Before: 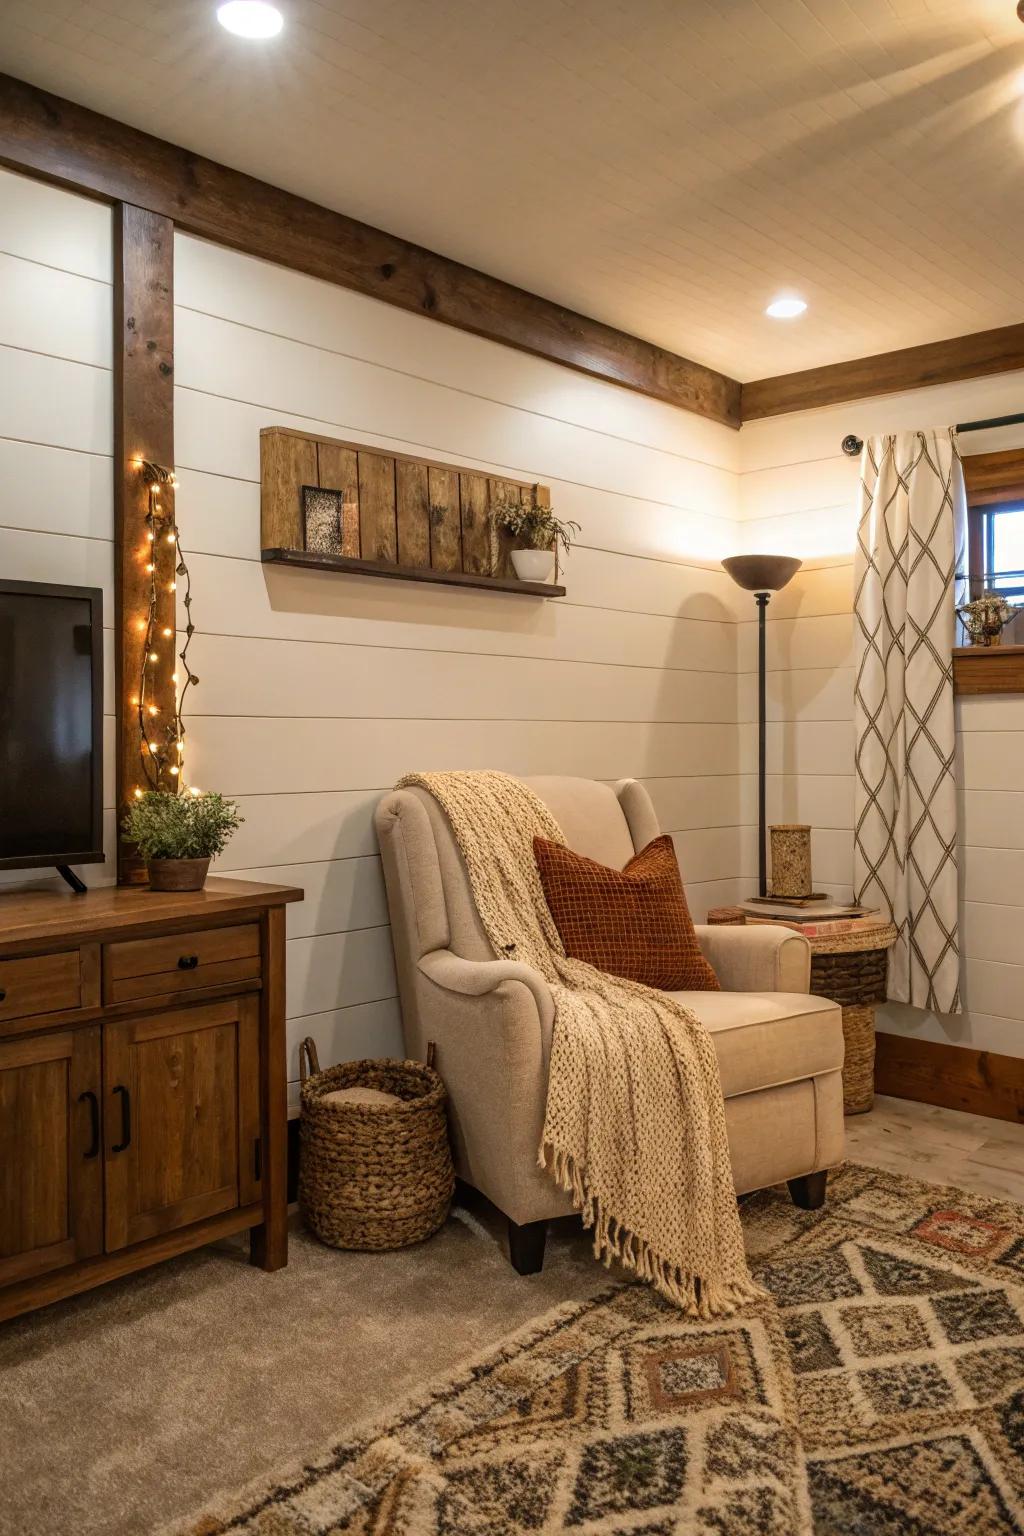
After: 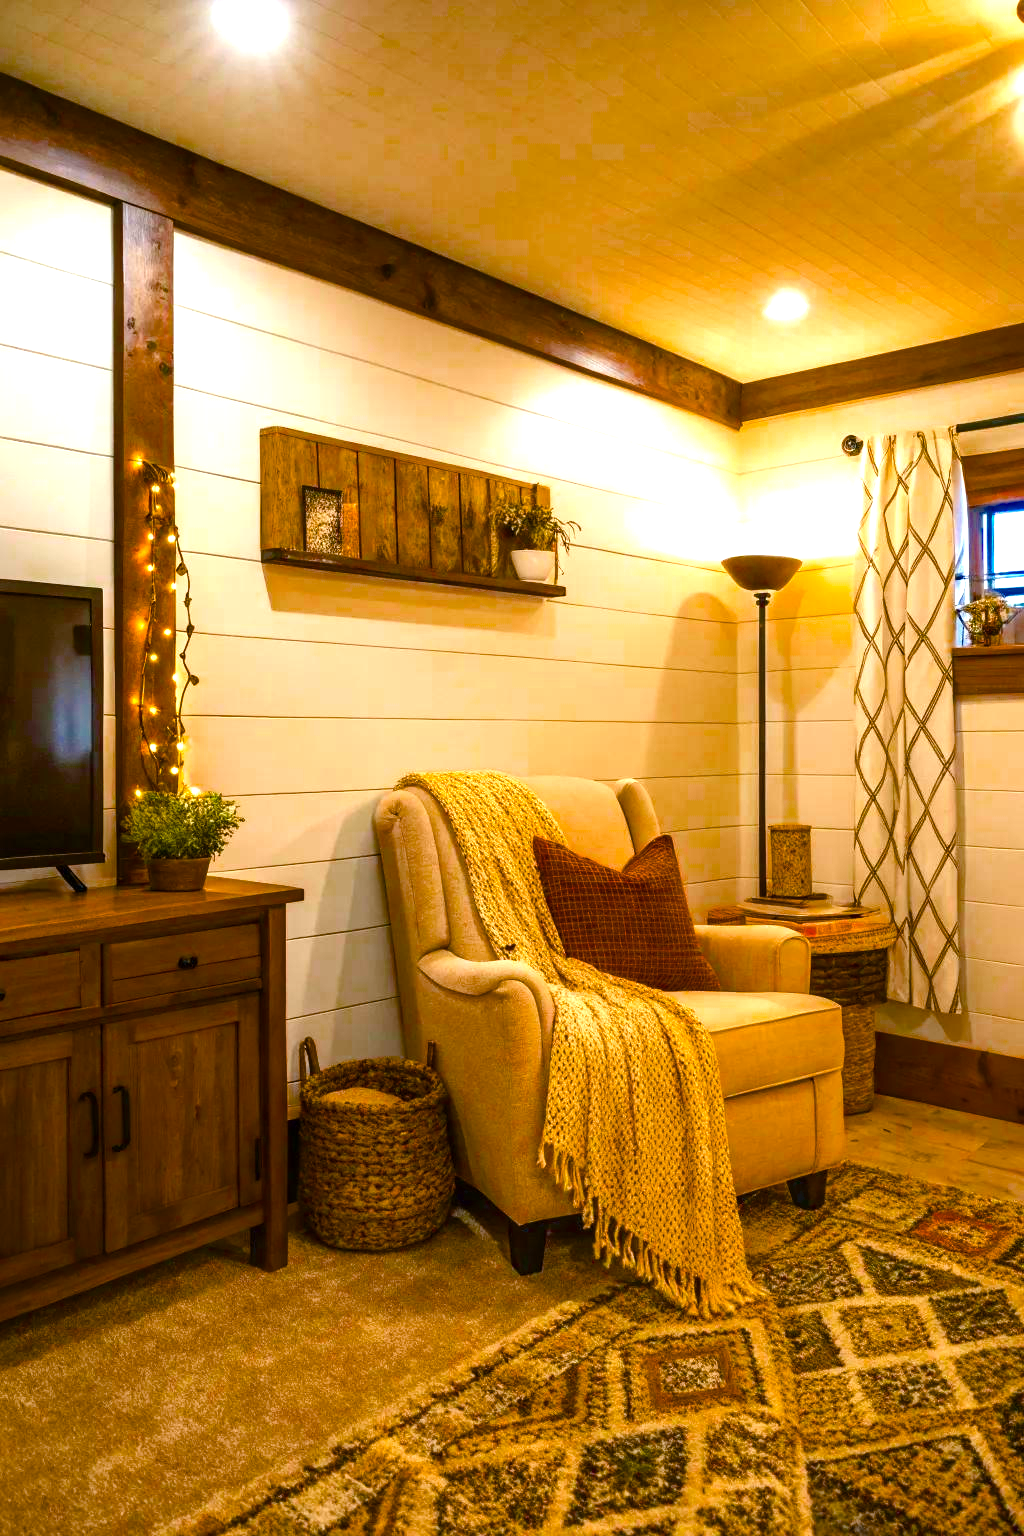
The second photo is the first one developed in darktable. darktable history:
exposure: black level correction 0, exposure 1 EV, compensate highlight preservation false
color balance rgb: shadows lift › hue 86.24°, linear chroma grading › global chroma 14.58%, perceptual saturation grading › global saturation 36.49%, perceptual saturation grading › shadows 35.72%, global vibrance 16.558%, saturation formula JzAzBz (2021)
